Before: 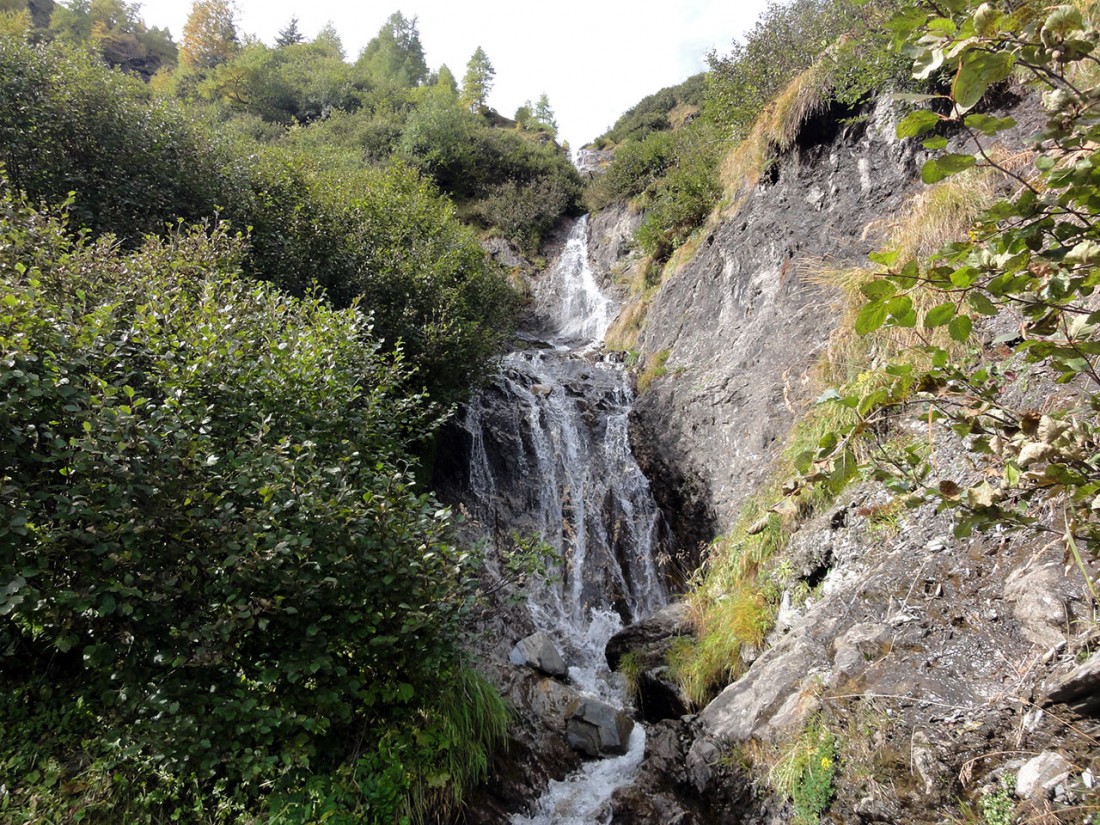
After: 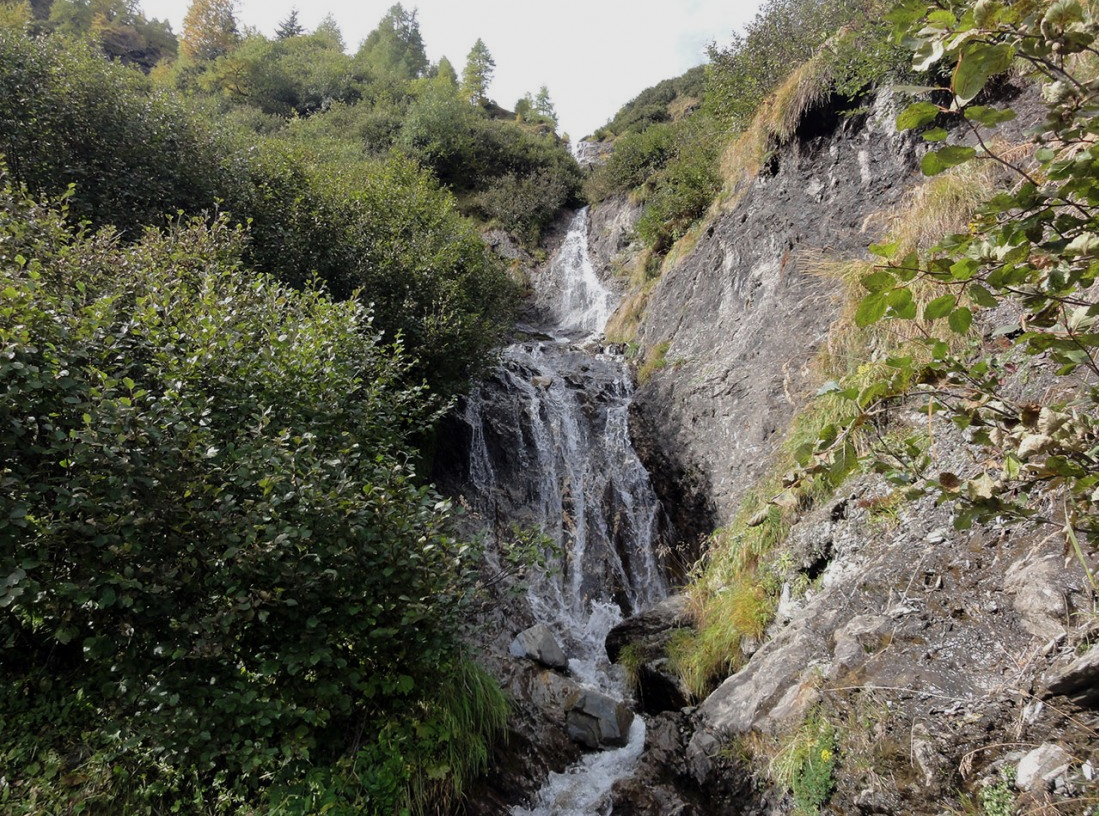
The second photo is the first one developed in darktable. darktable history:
color balance rgb: perceptual saturation grading › global saturation -1%
exposure: exposure -0.151 EV
crop: top 1.049%, right 0.001%
color zones: curves: ch0 [(0.25, 0.5) (0.428, 0.473) (0.75, 0.5)]; ch1 [(0.243, 0.479) (0.398, 0.452) (0.75, 0.5)]
